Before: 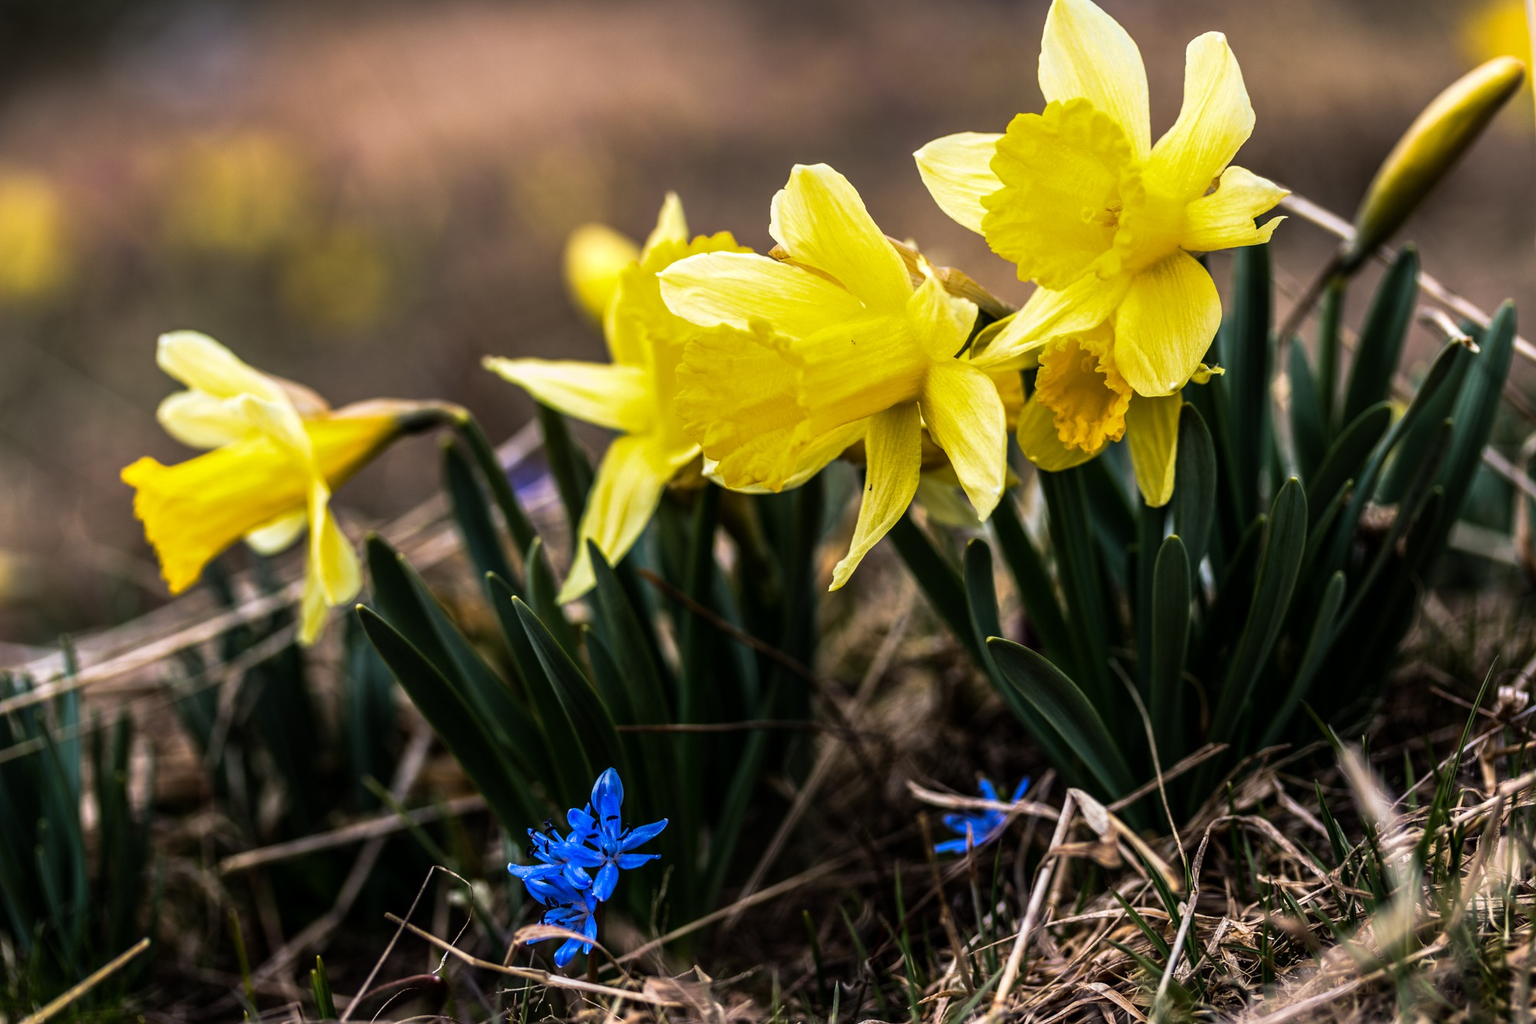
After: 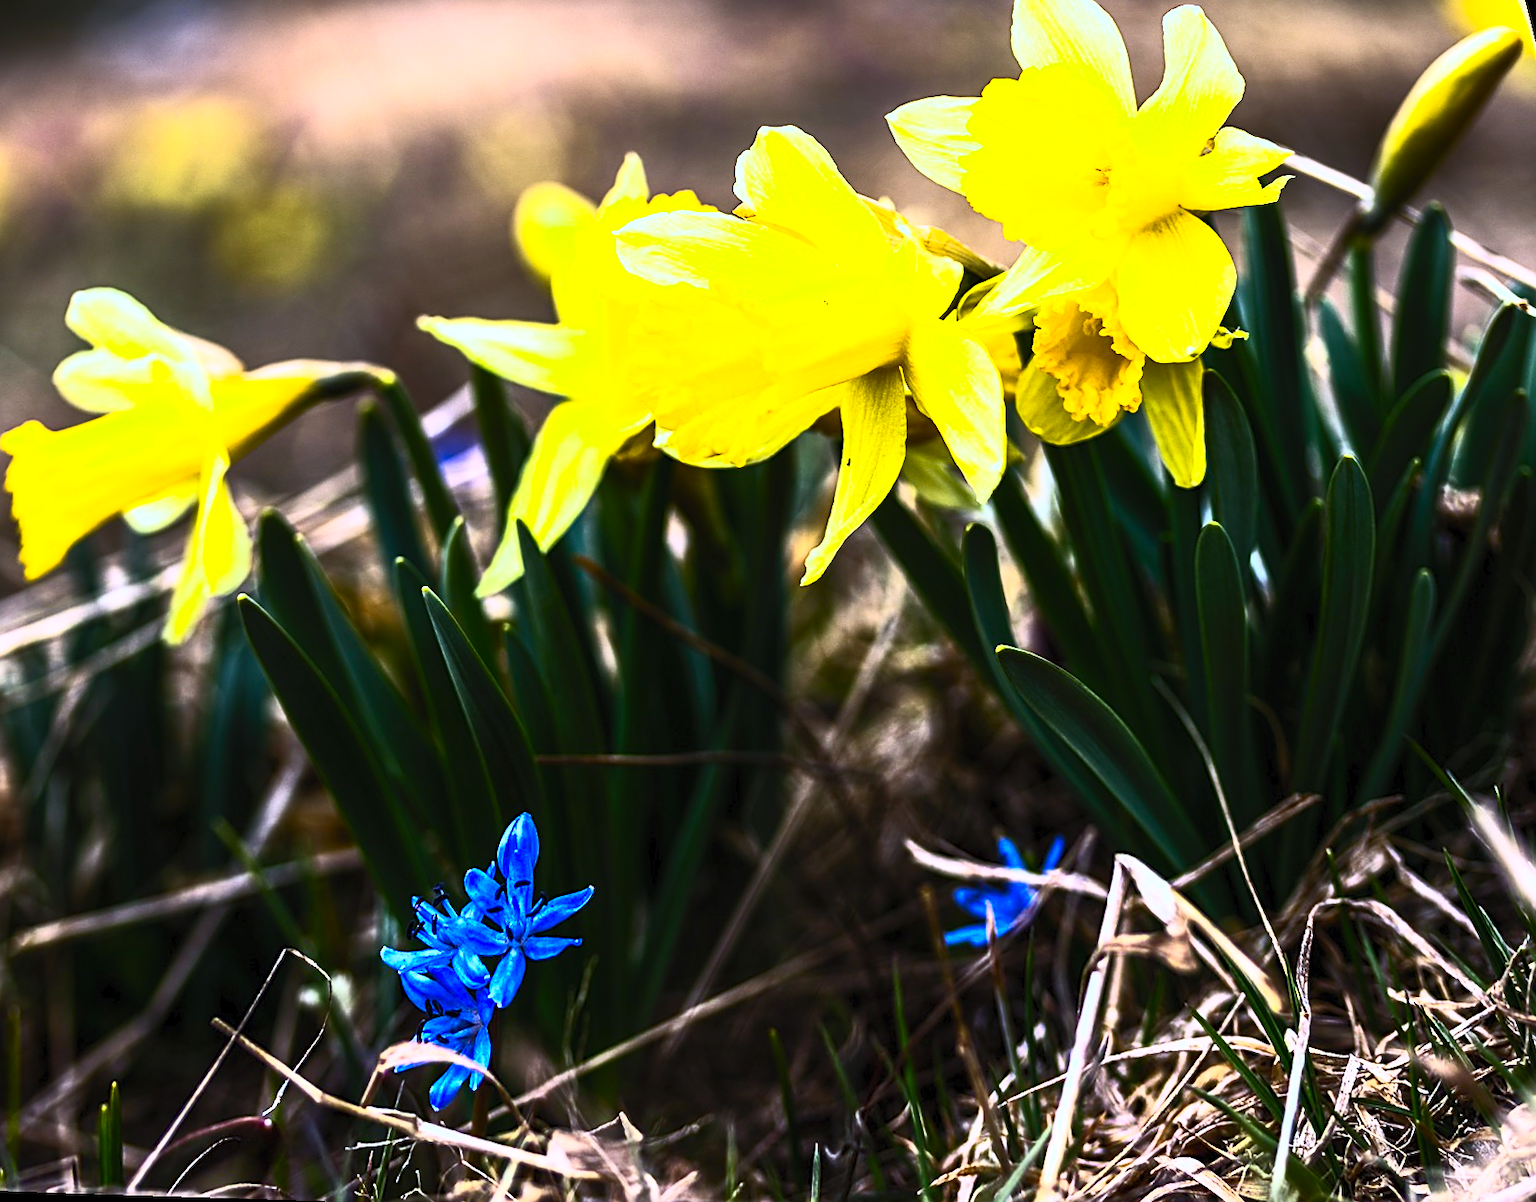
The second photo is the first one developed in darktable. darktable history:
sharpen: on, module defaults
contrast brightness saturation: contrast 0.83, brightness 0.59, saturation 0.59
rotate and perspective: rotation 0.72°, lens shift (vertical) -0.352, lens shift (horizontal) -0.051, crop left 0.152, crop right 0.859, crop top 0.019, crop bottom 0.964
white balance: red 0.926, green 1.003, blue 1.133
